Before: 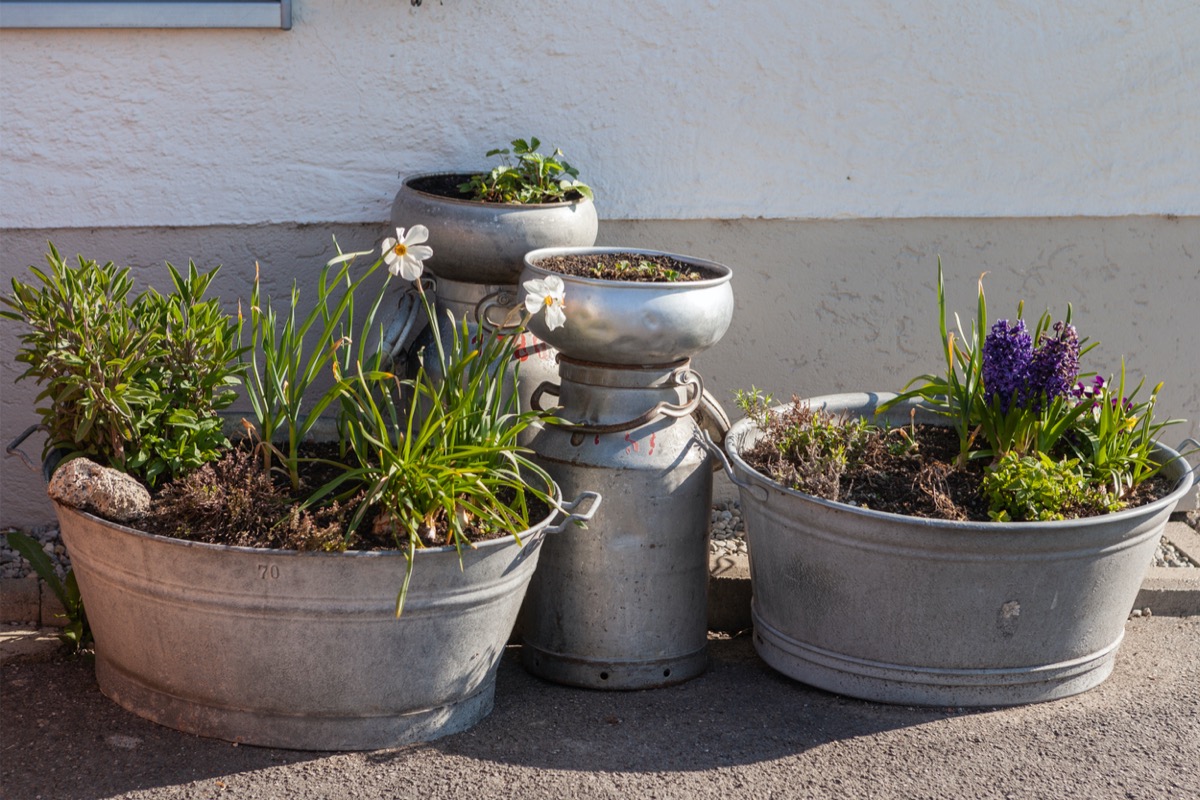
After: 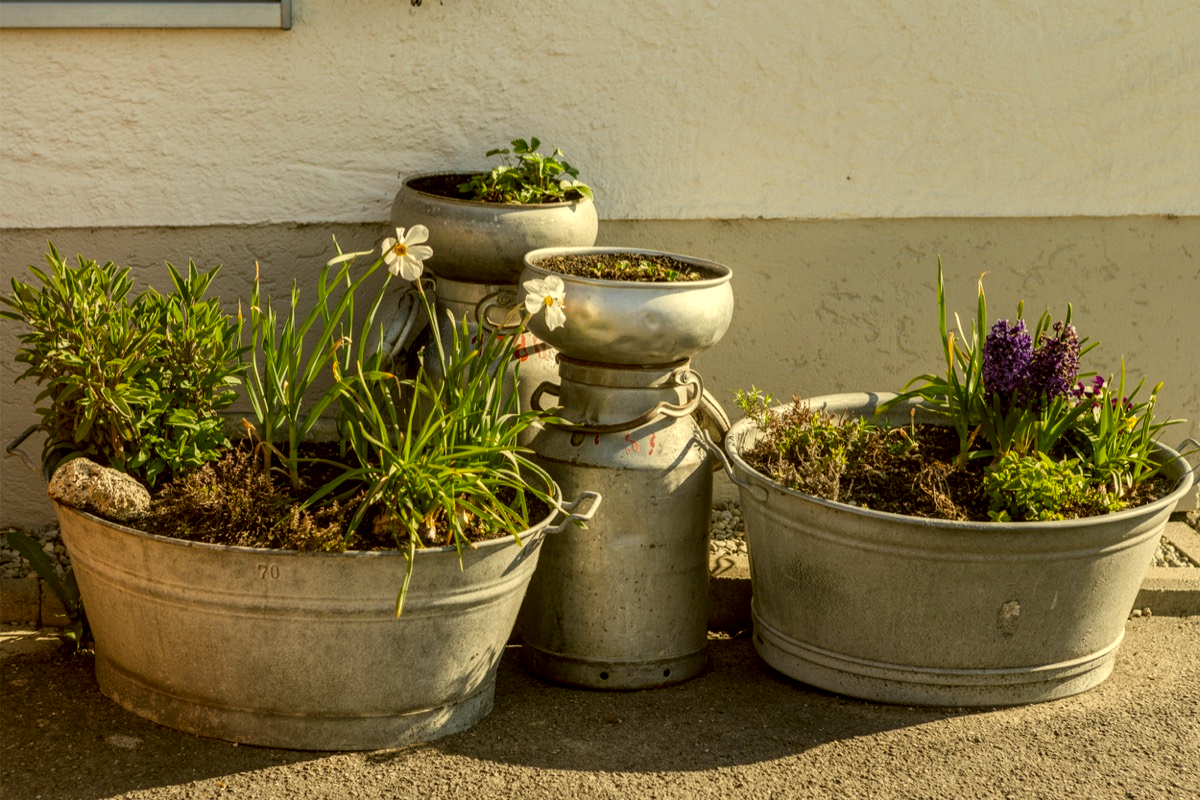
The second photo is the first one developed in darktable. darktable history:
local contrast: shadows 91%, midtone range 0.5
color correction: highlights a* 0.183, highlights b* 29.58, shadows a* -0.209, shadows b* 20.92
